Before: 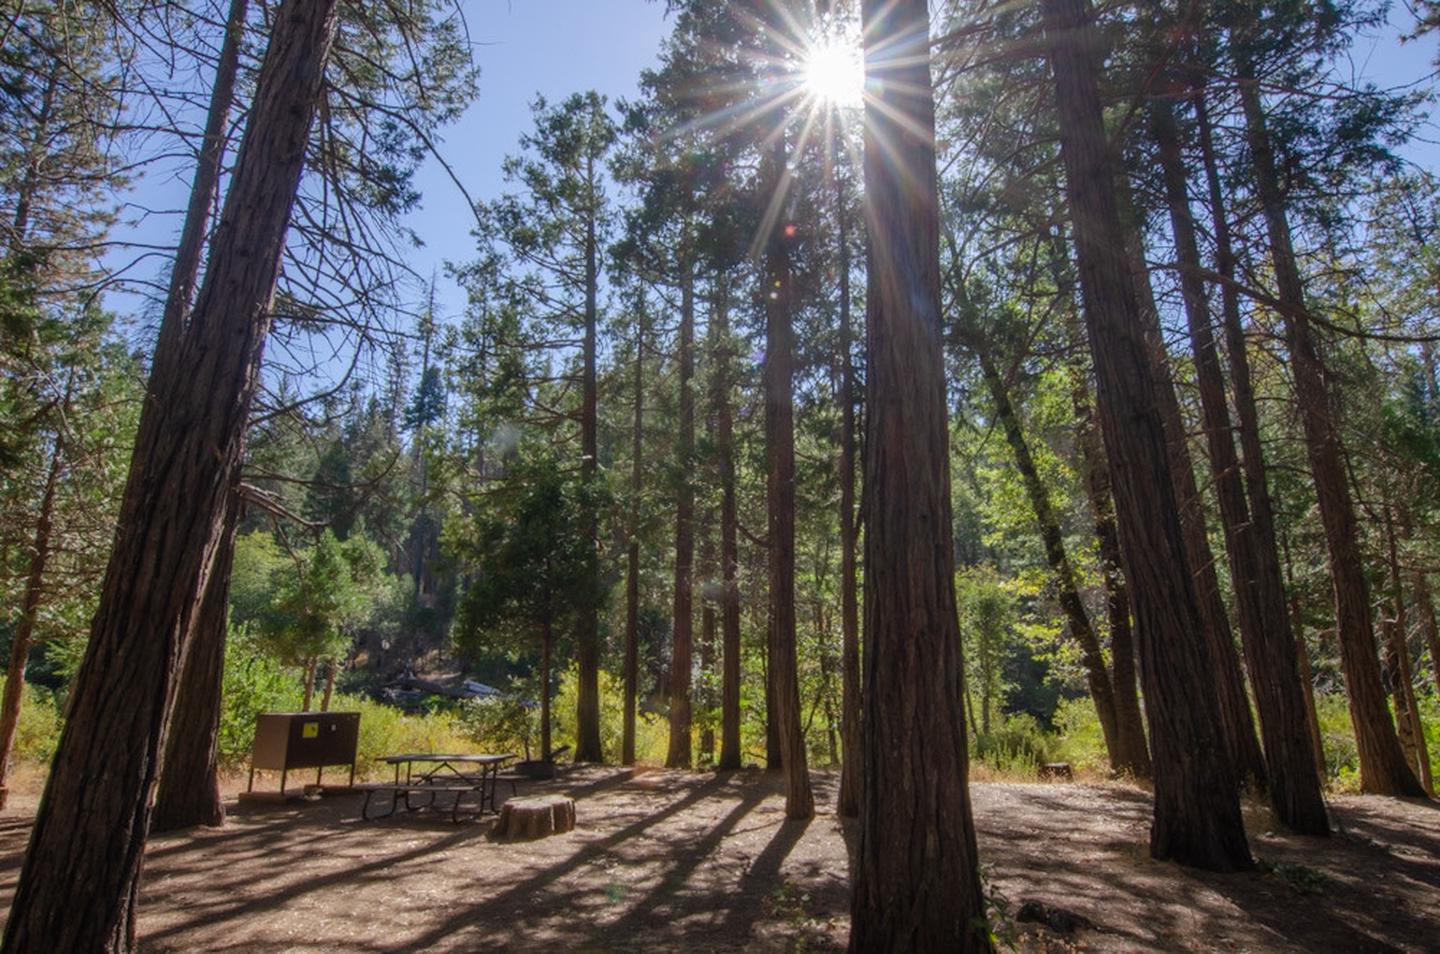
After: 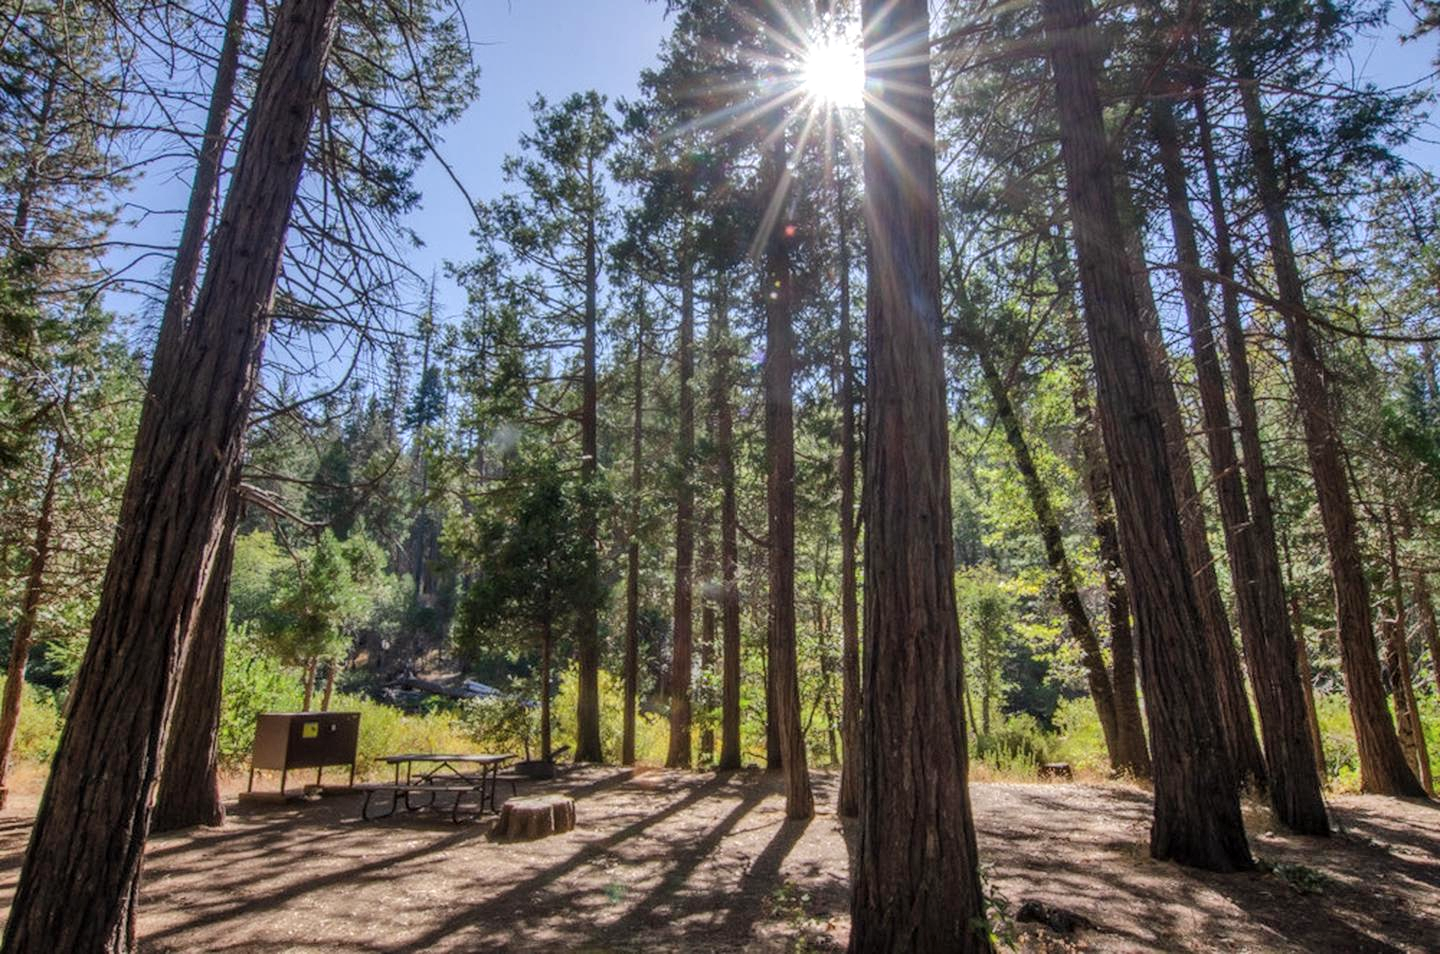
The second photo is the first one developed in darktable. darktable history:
local contrast: on, module defaults
exposure: compensate highlight preservation false
shadows and highlights: shadows 60, soften with gaussian
